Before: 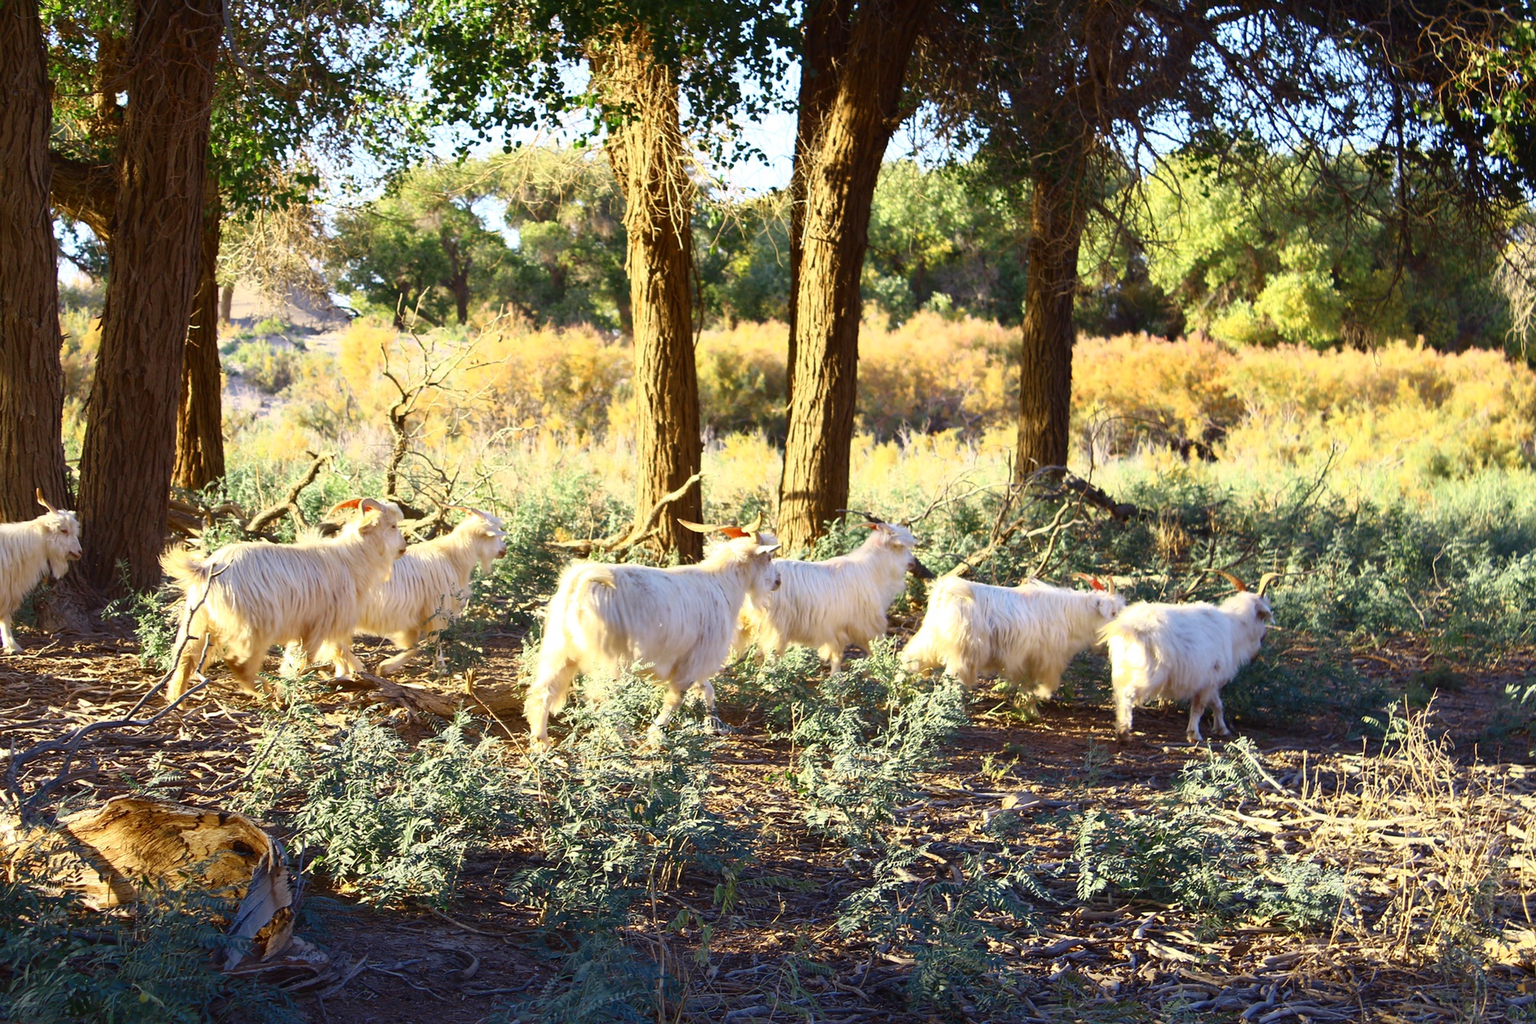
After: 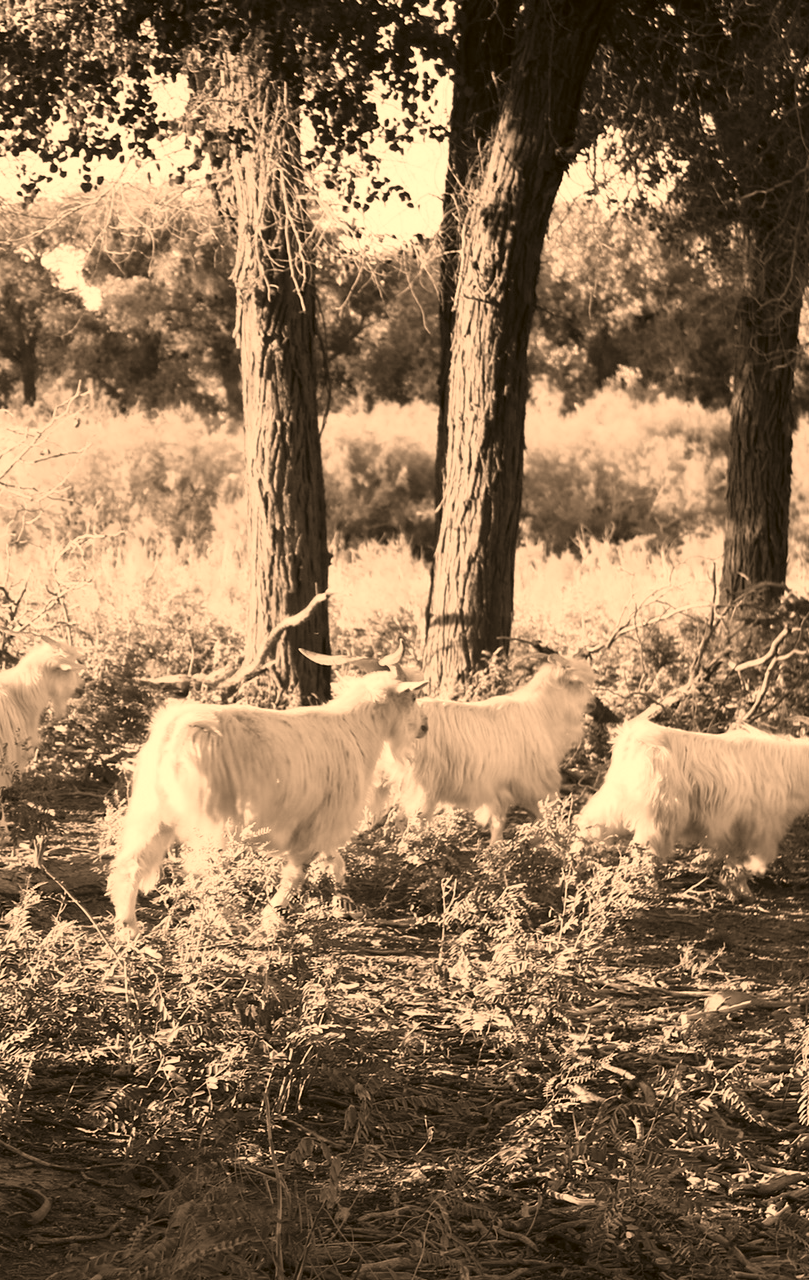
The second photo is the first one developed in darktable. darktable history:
color correction: highlights a* 17.94, highlights b* 35.39, shadows a* 1.48, shadows b* 6.42, saturation 1.01
color calibration: output gray [0.267, 0.423, 0.267, 0], illuminant same as pipeline (D50), adaptation none (bypass)
white balance: red 1.188, blue 1.11
crop: left 28.583%, right 29.231%
